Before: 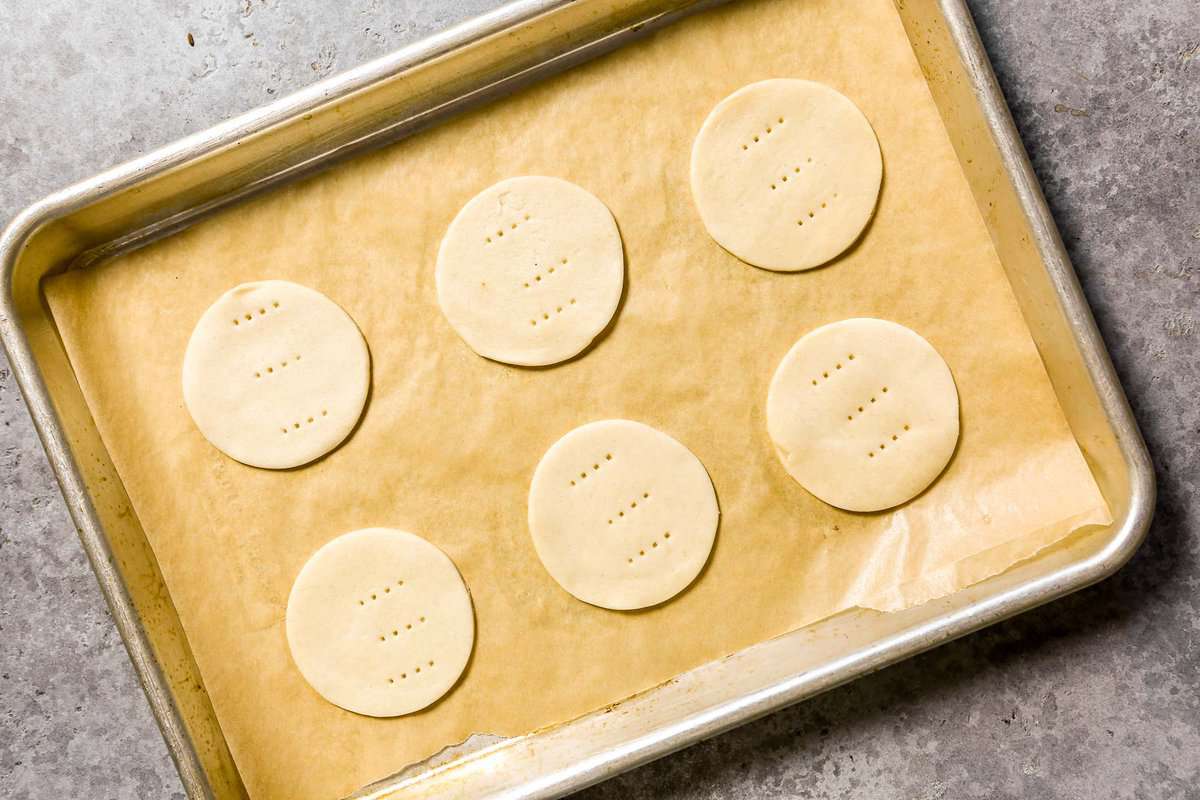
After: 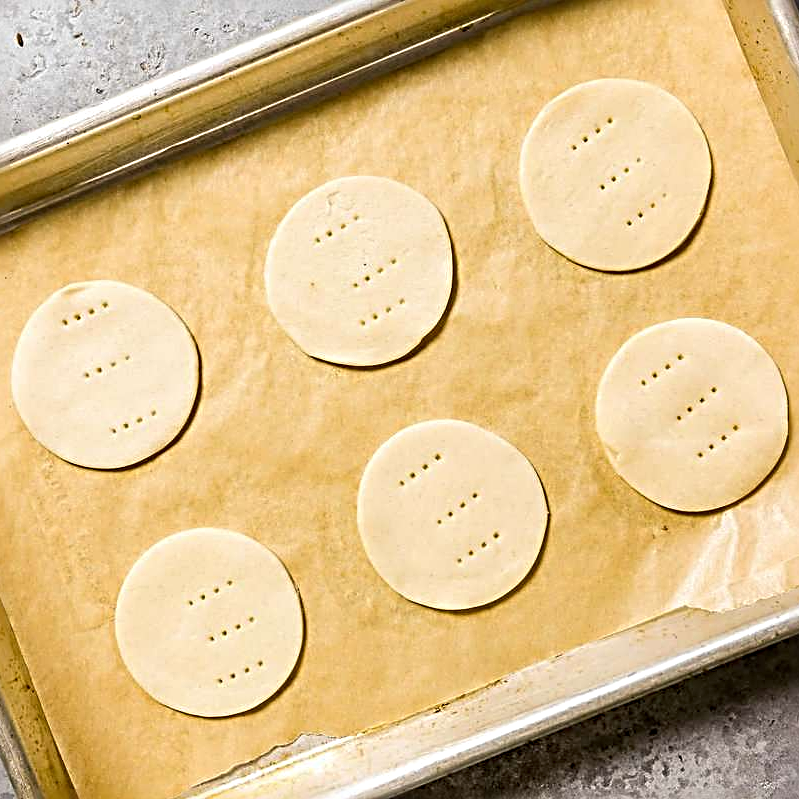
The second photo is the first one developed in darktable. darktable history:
crop and rotate: left 14.292%, right 19.041%
sharpen: radius 3.69, amount 0.928
